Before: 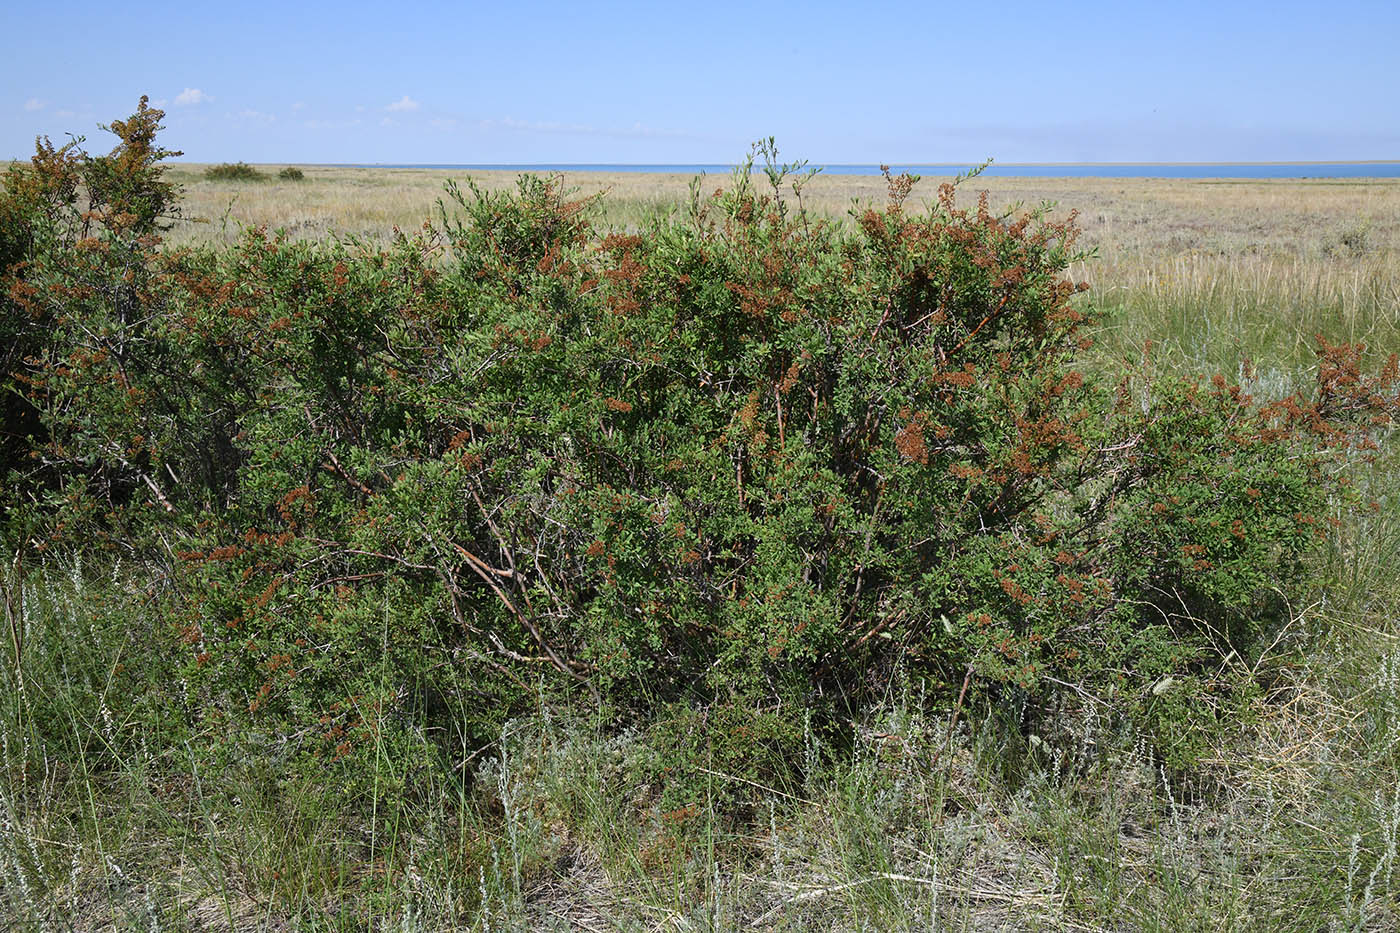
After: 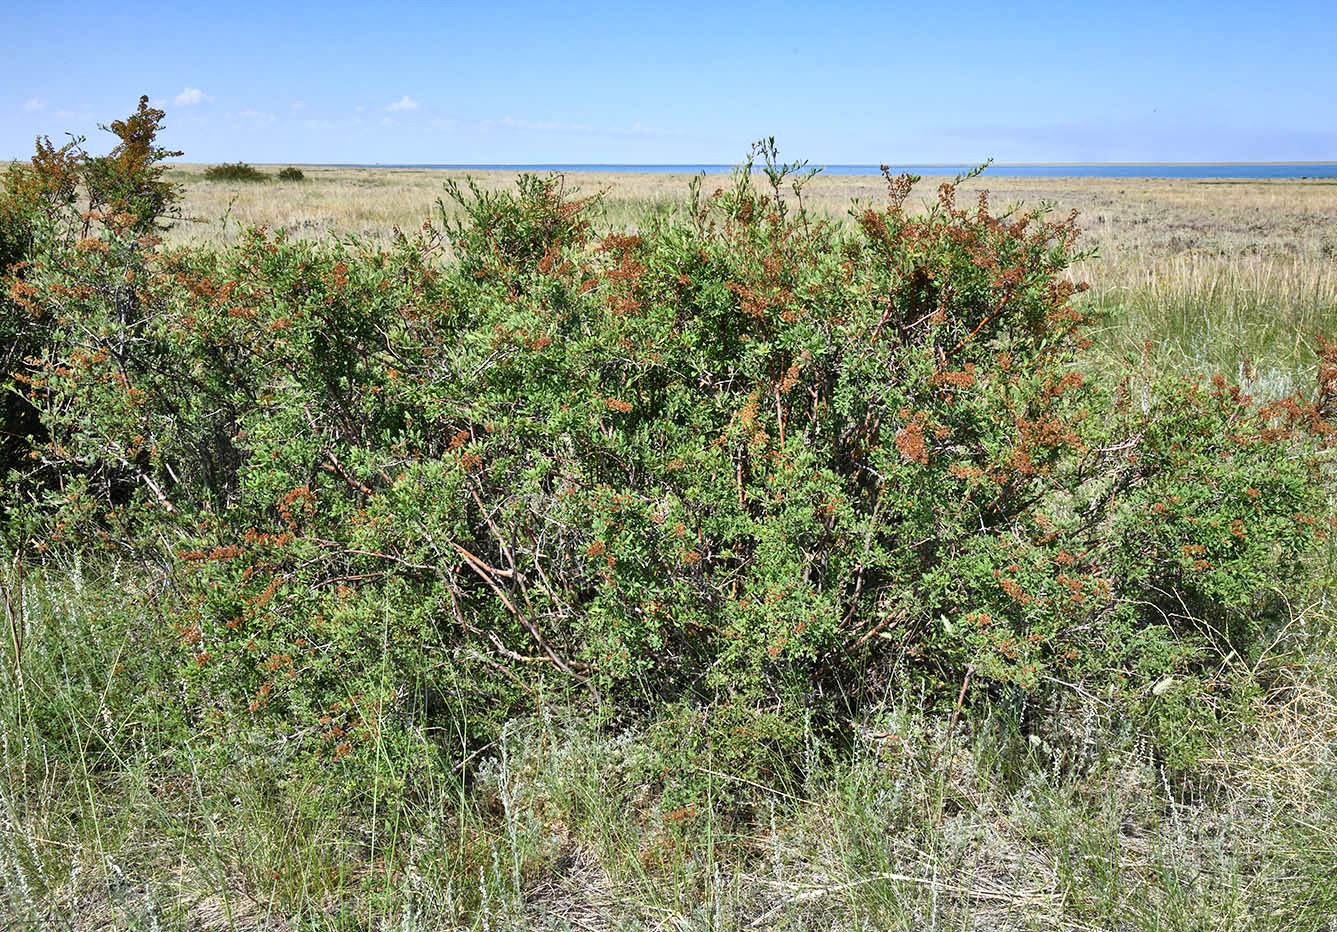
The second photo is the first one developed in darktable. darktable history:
tone equalizer: -7 EV 0.159 EV, -6 EV 0.598 EV, -5 EV 1.16 EV, -4 EV 1.32 EV, -3 EV 1.13 EV, -2 EV 0.6 EV, -1 EV 0.162 EV
crop: right 4.466%, bottom 0.026%
contrast brightness saturation: contrast 0.216
shadows and highlights: shadows 75.8, highlights -60.75, soften with gaussian
exposure: exposure 0.203 EV, compensate highlight preservation false
